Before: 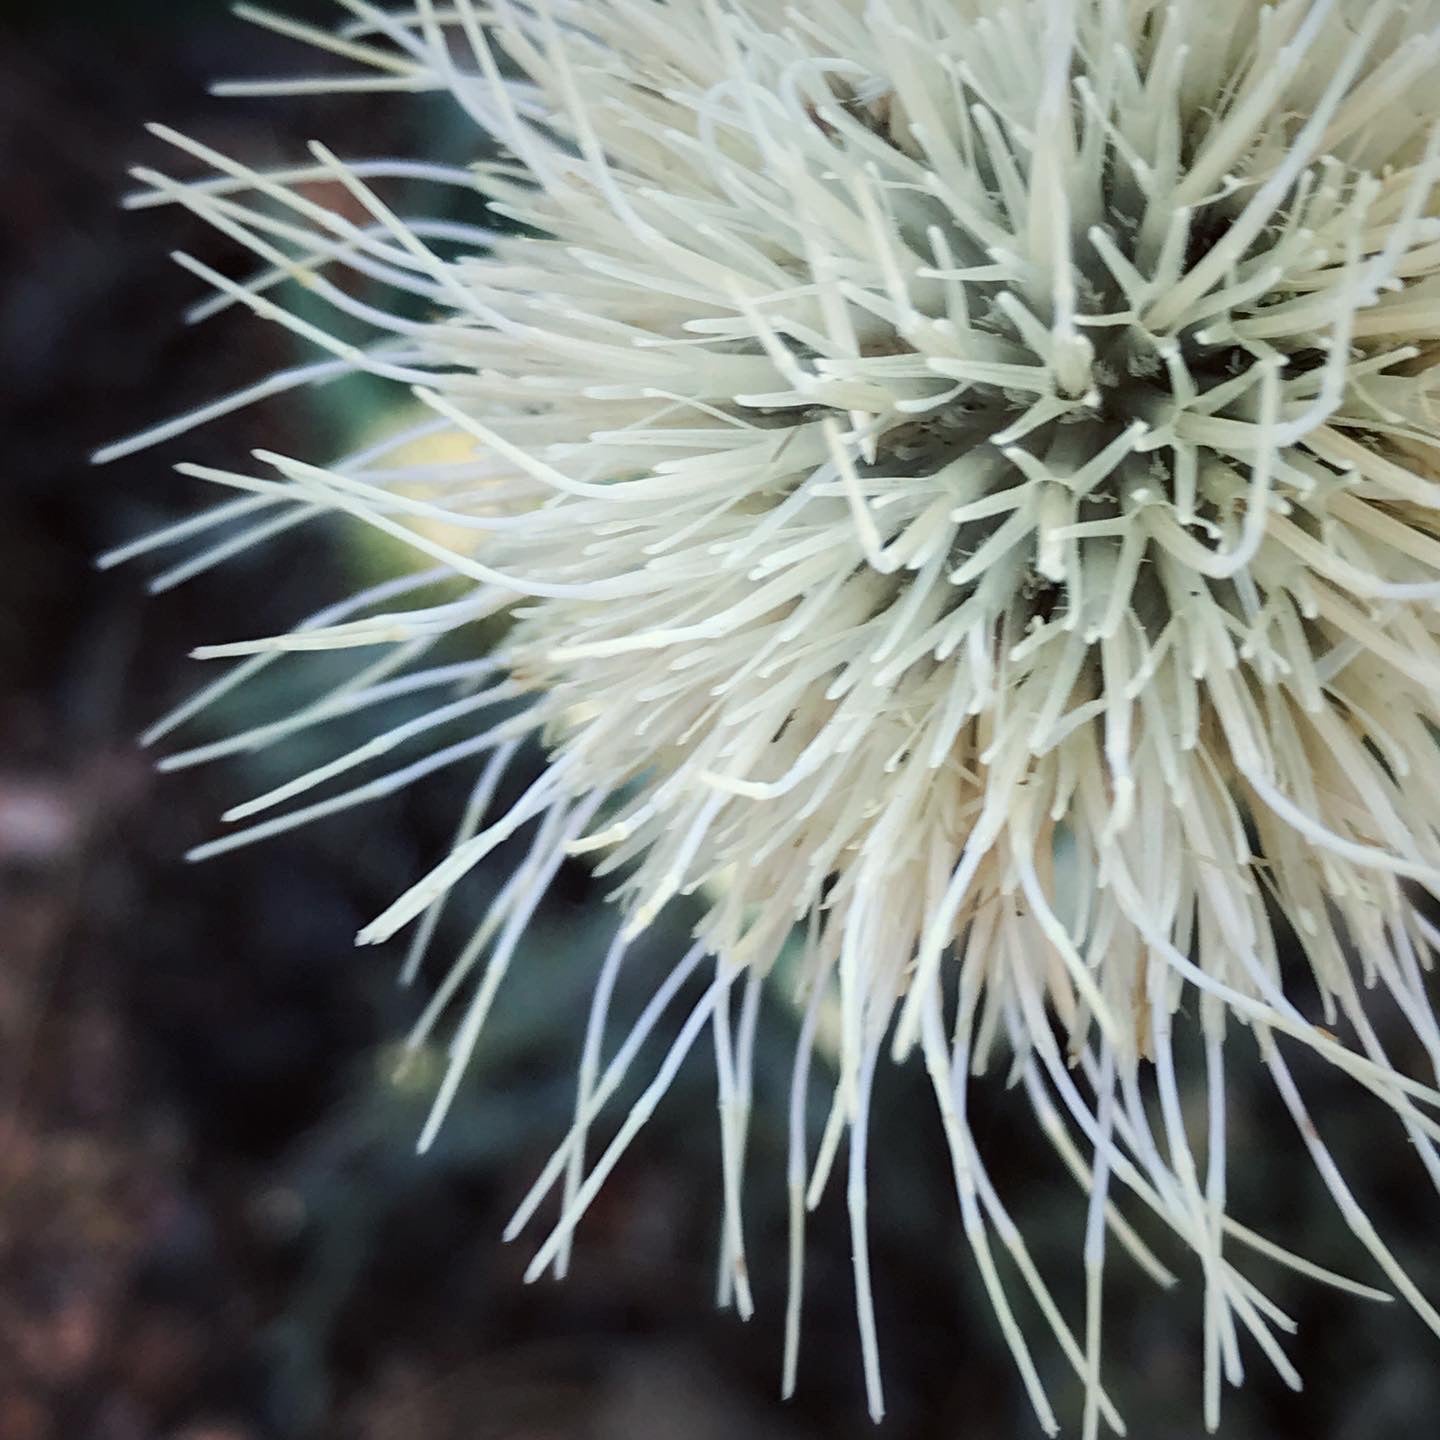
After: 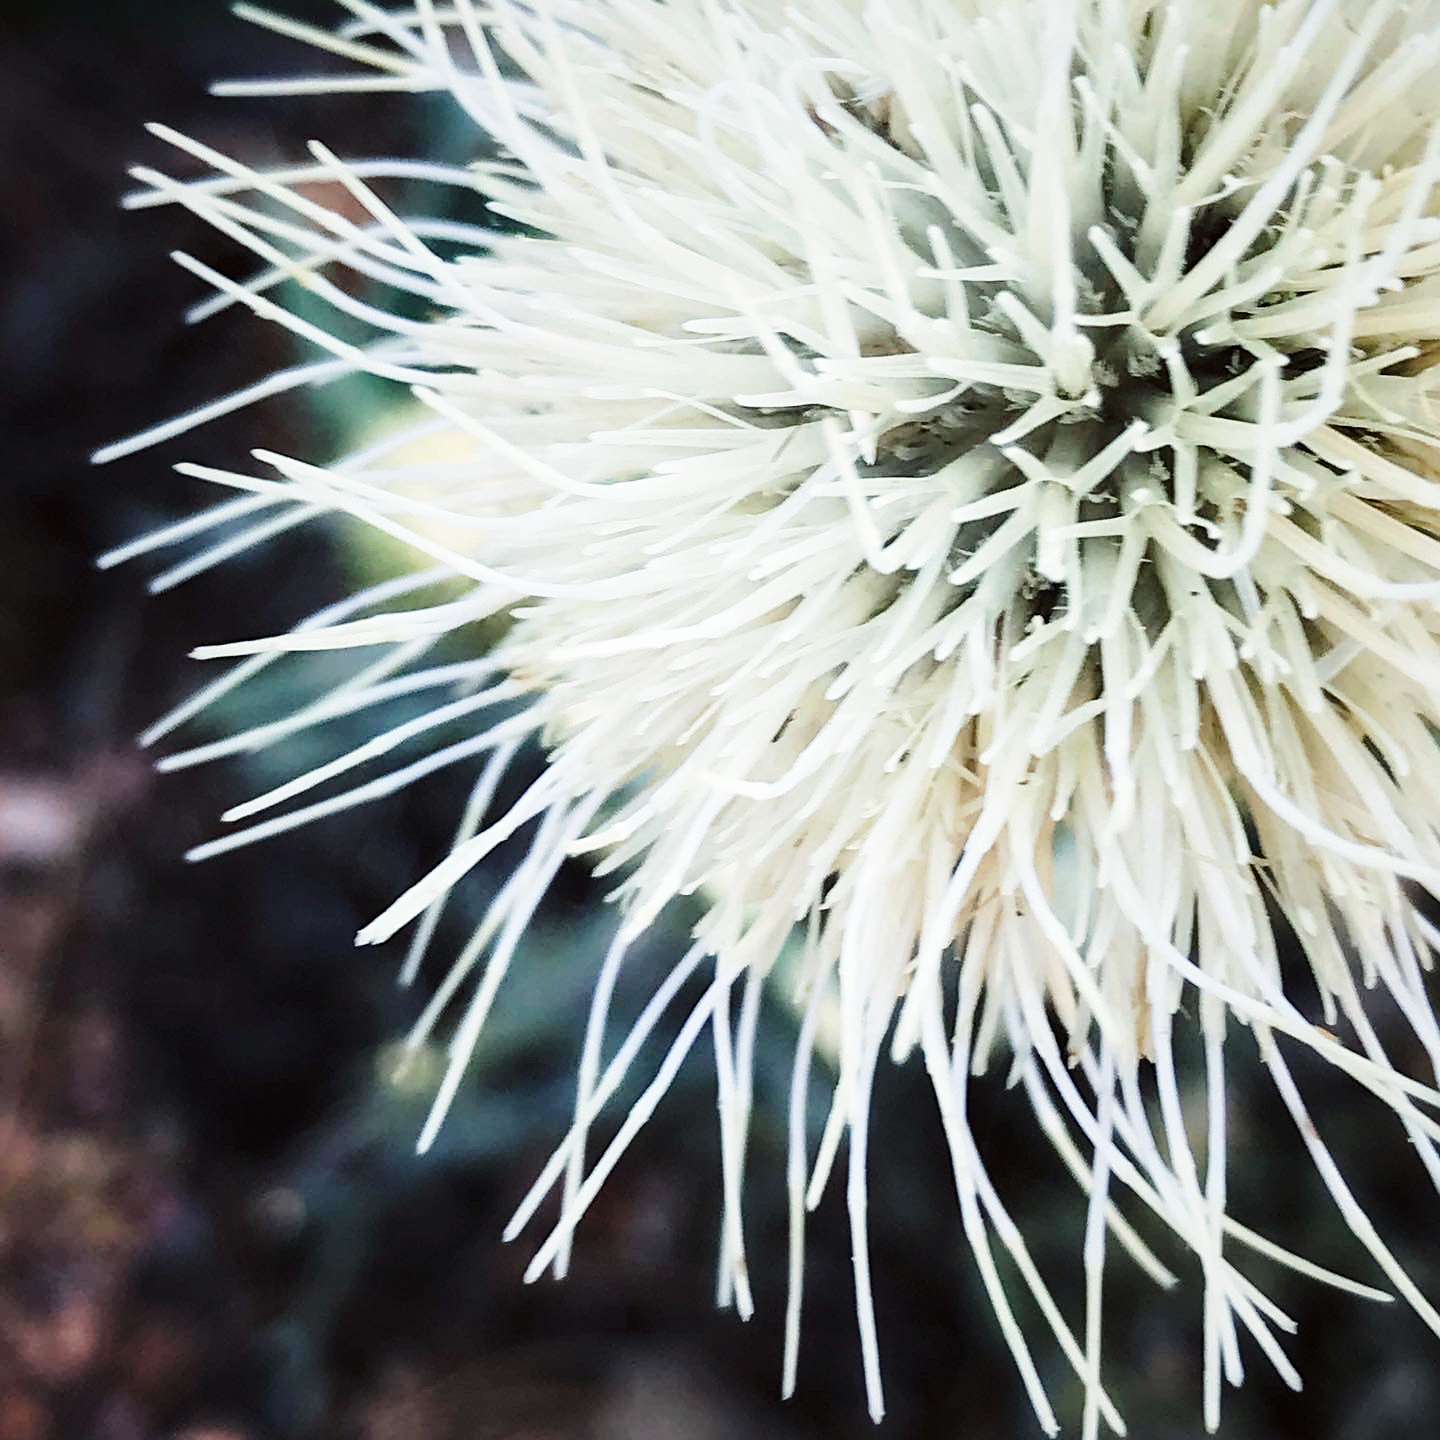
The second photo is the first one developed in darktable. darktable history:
sharpen: radius 1.864, amount 0.398, threshold 1.271
base curve: curves: ch0 [(0, 0) (0.028, 0.03) (0.121, 0.232) (0.46, 0.748) (0.859, 0.968) (1, 1)], preserve colors none
contrast brightness saturation: saturation -0.05
